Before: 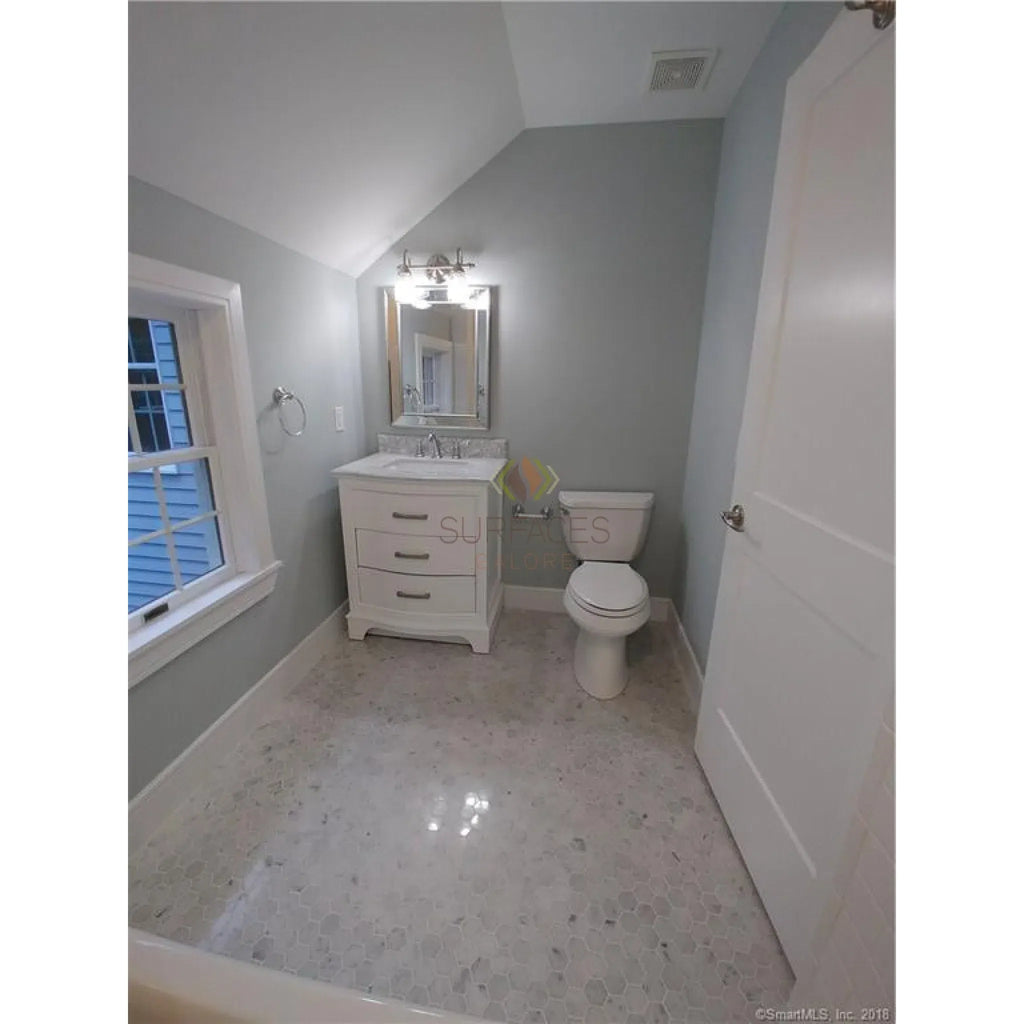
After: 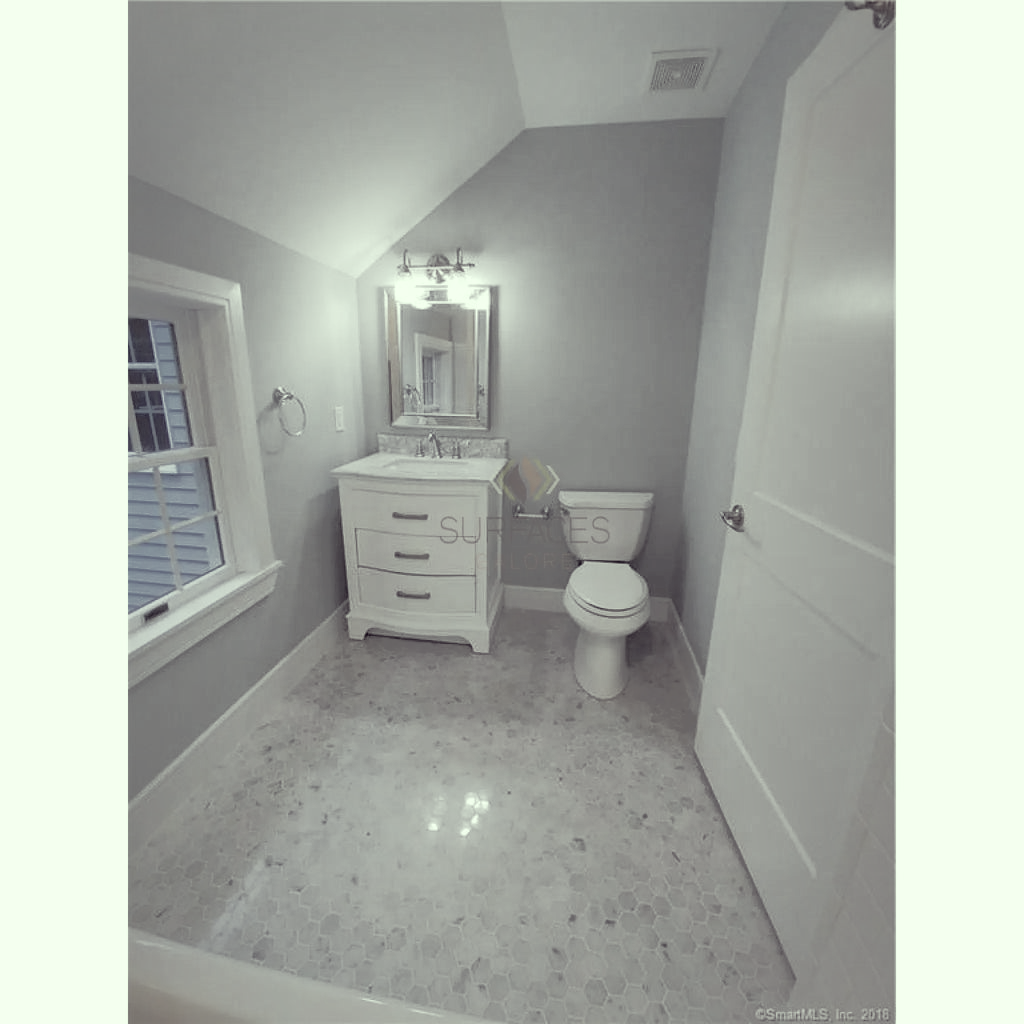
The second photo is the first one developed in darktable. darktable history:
shadows and highlights: shadows 39.49, highlights -59.96
color correction: highlights a* -20.26, highlights b* 20.24, shadows a* 19.47, shadows b* -20.16, saturation 0.394
tone curve: curves: ch0 [(0, 0) (0.003, 0.008) (0.011, 0.008) (0.025, 0.011) (0.044, 0.017) (0.069, 0.029) (0.1, 0.045) (0.136, 0.067) (0.177, 0.103) (0.224, 0.151) (0.277, 0.21) (0.335, 0.285) (0.399, 0.37) (0.468, 0.462) (0.543, 0.568) (0.623, 0.679) (0.709, 0.79) (0.801, 0.876) (0.898, 0.936) (1, 1)], preserve colors none
contrast brightness saturation: brightness 0.184, saturation -0.49
